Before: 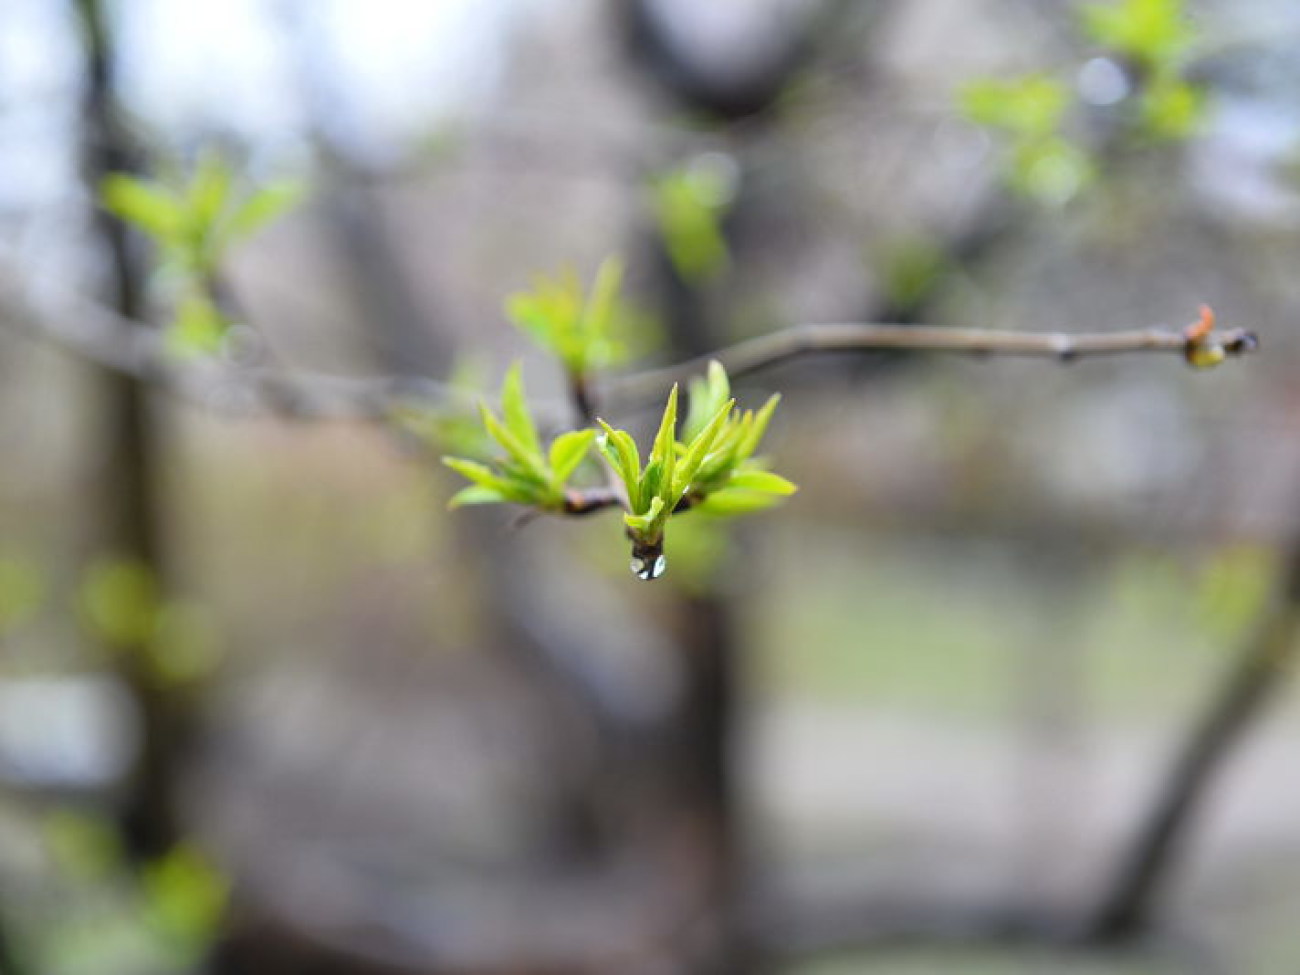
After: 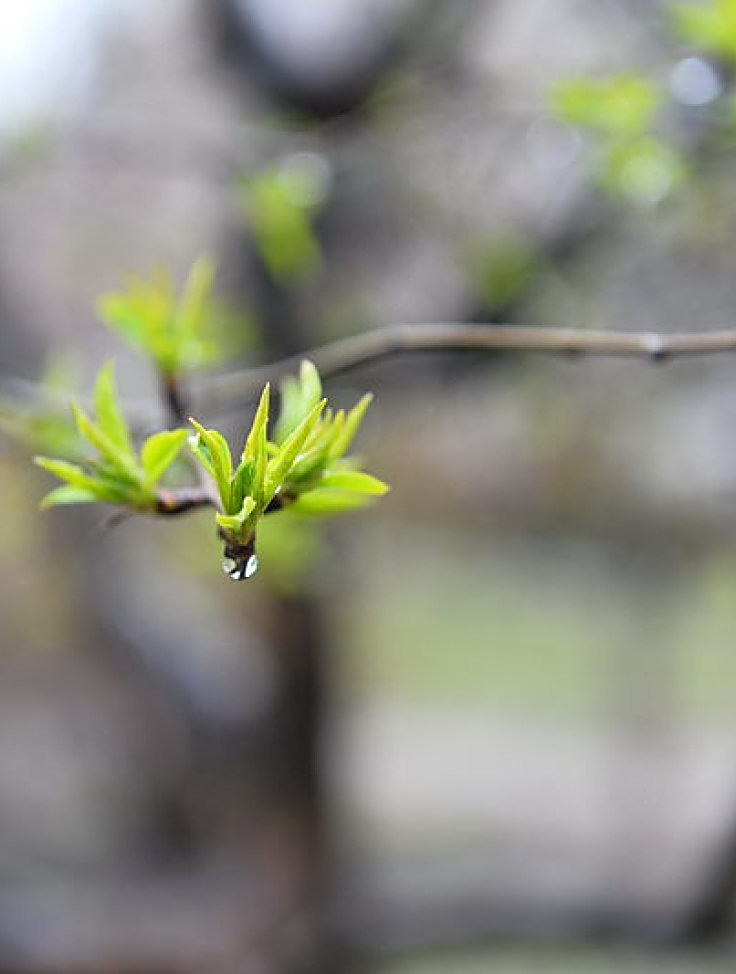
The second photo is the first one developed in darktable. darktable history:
sharpen: amount 0.575
crop: left 31.458%, top 0%, right 11.876%
